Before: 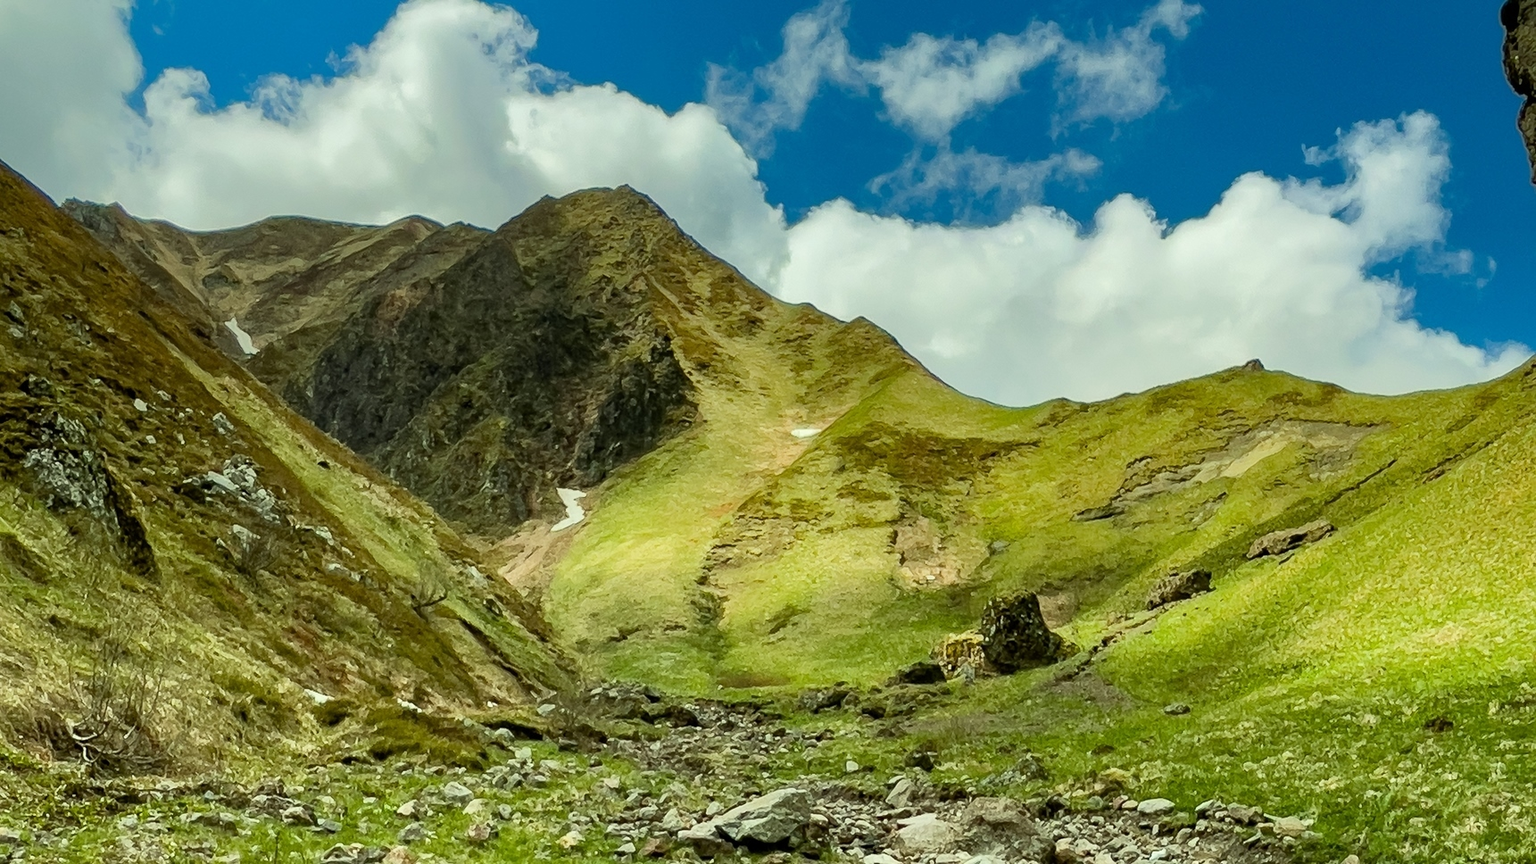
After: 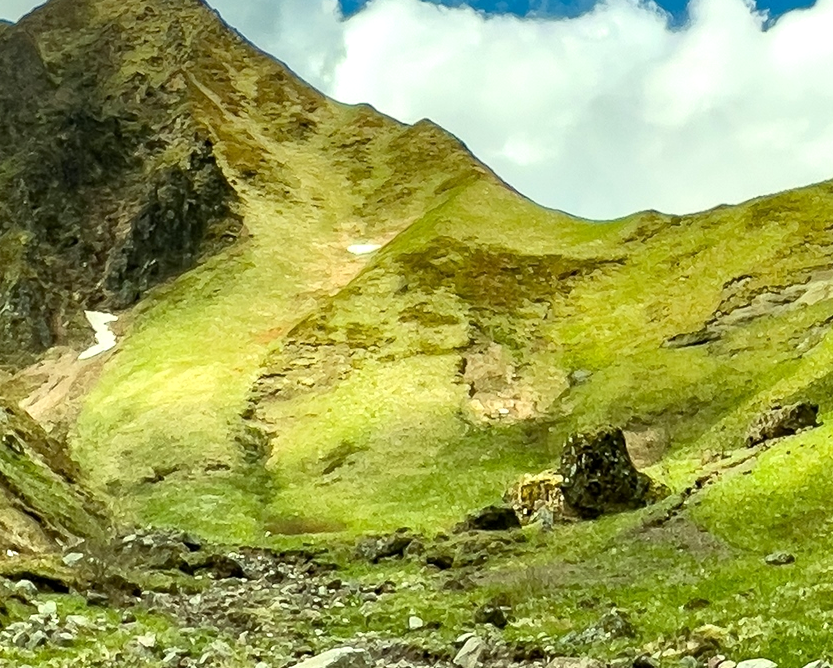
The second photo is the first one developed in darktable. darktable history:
crop: left 31.32%, top 24.449%, right 20.258%, bottom 6.527%
exposure: black level correction 0.001, exposure 0.499 EV, compensate highlight preservation false
